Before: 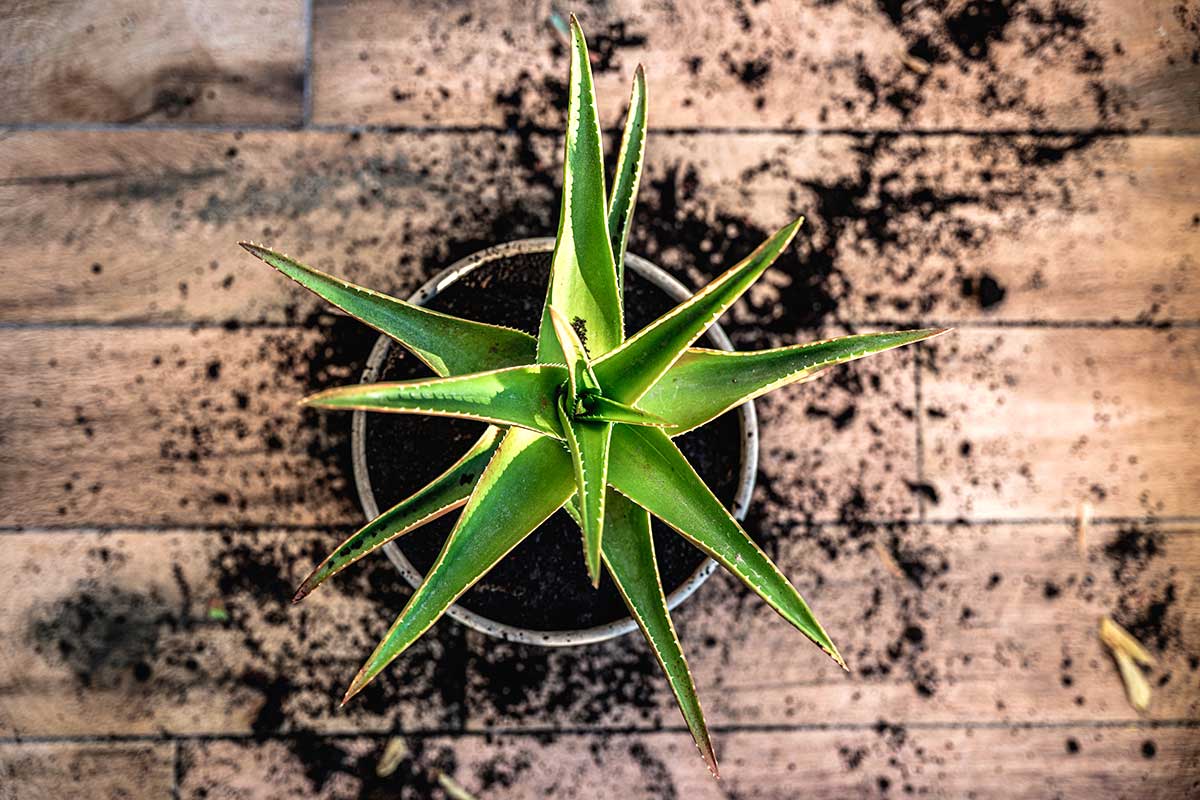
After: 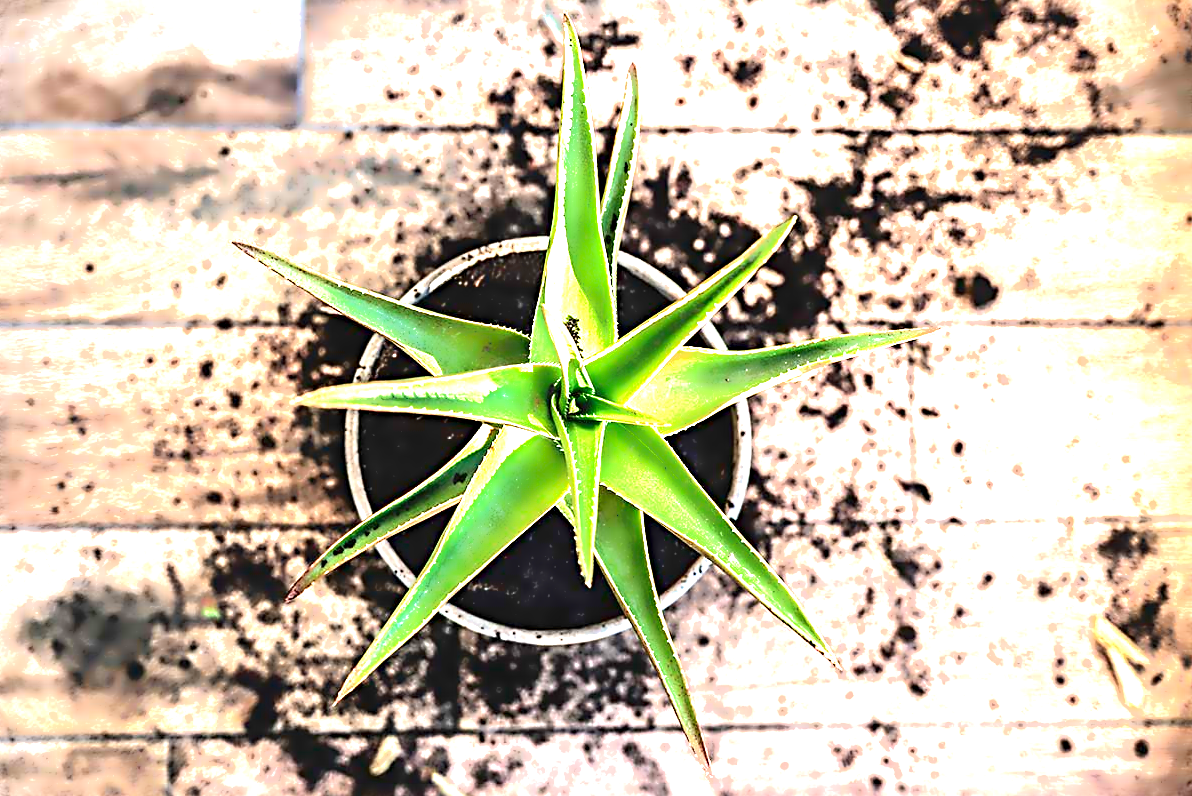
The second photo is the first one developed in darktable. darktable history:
crop and rotate: left 0.614%, top 0.179%, bottom 0.309%
sharpen: radius 4.883
exposure: black level correction 0, exposure 1.9 EV, compensate highlight preservation false
lowpass: radius 4, soften with bilateral filter, unbound 0
